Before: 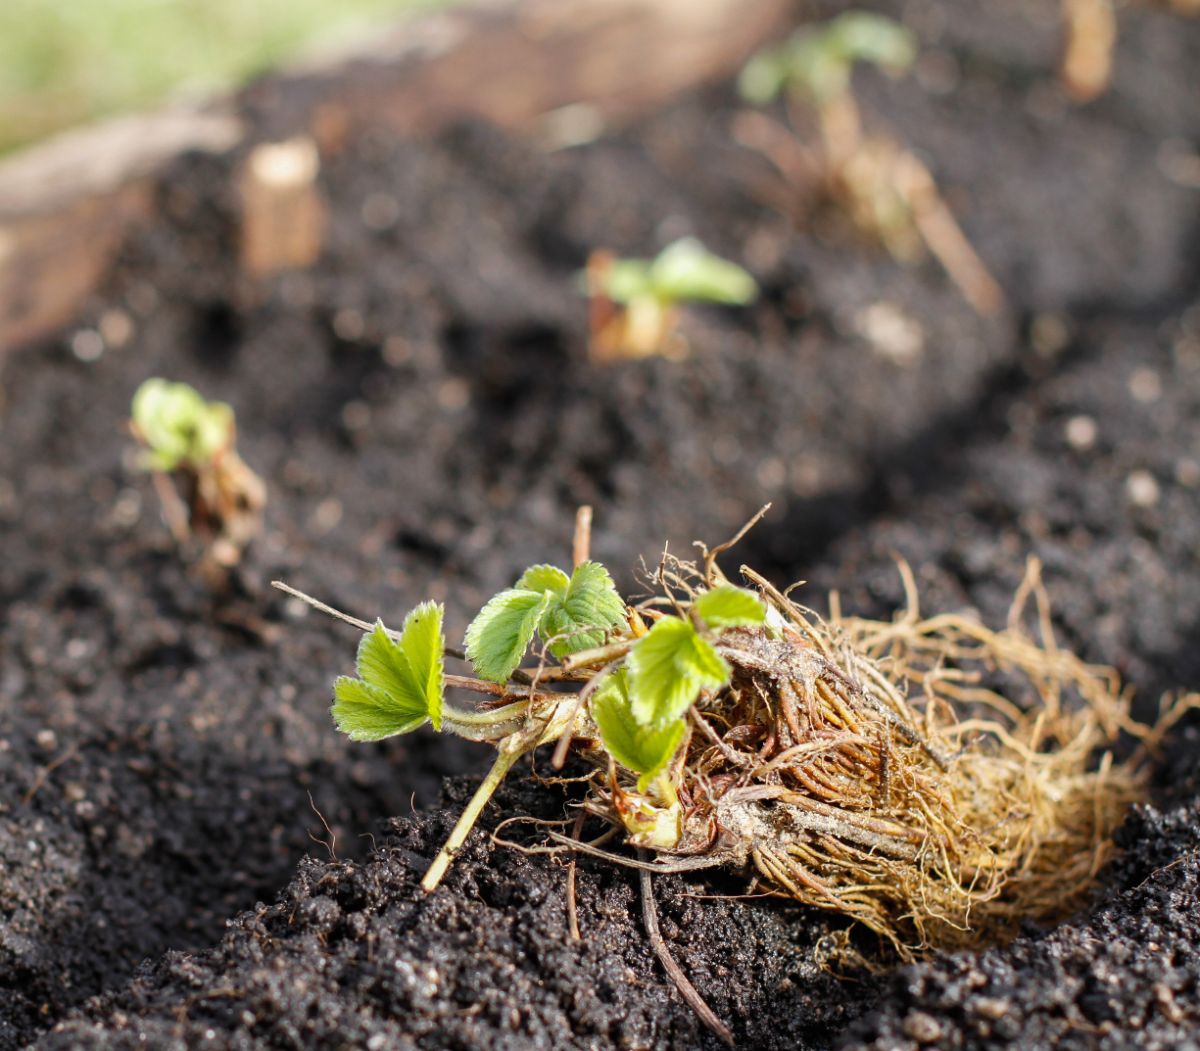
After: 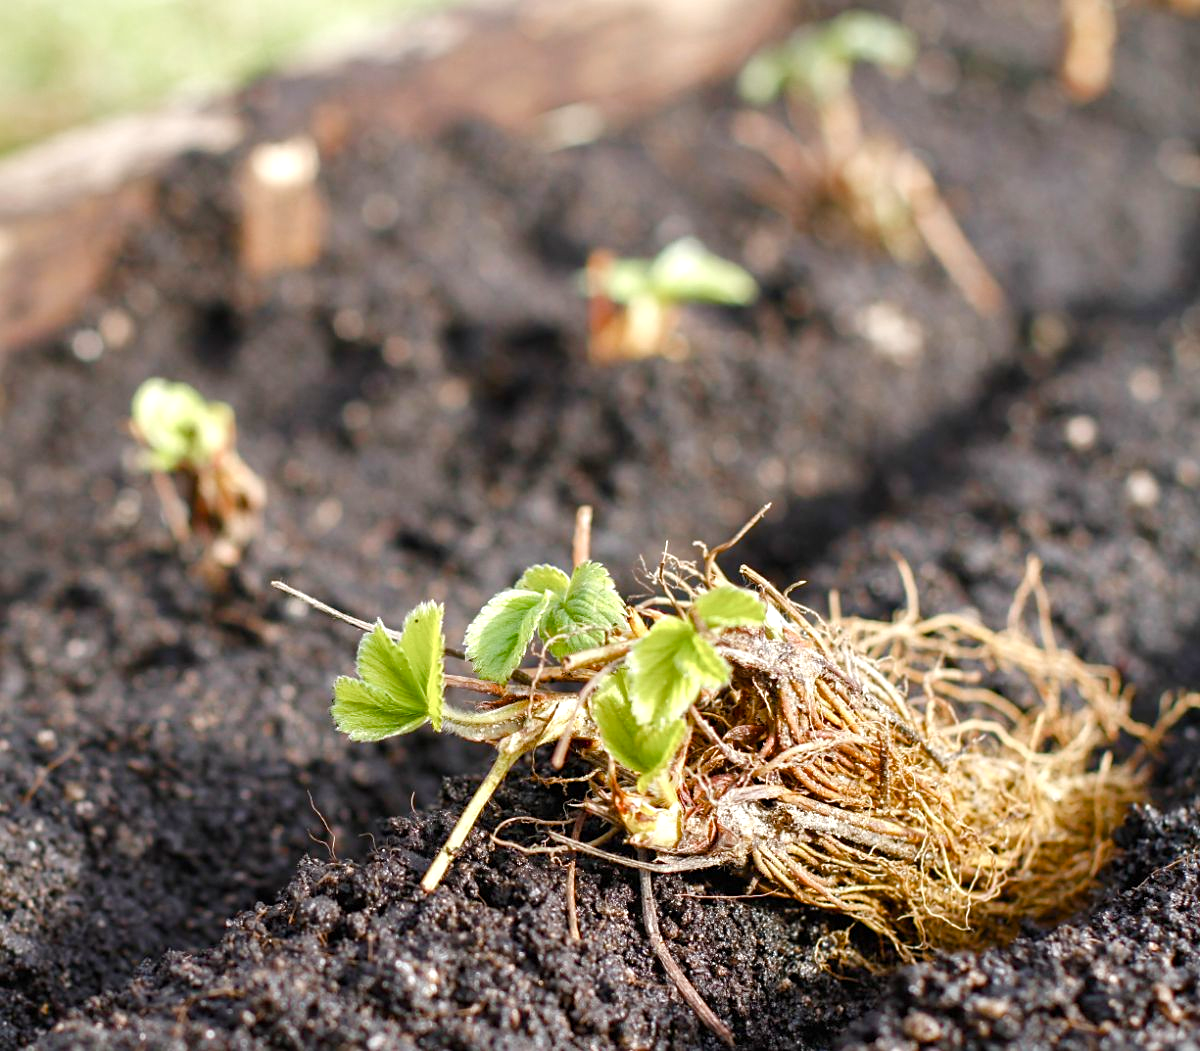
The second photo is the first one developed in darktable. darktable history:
sharpen: amount 0.2
color balance rgb: perceptual saturation grading › global saturation 20%, perceptual saturation grading › highlights -50%, perceptual saturation grading › shadows 30%, perceptual brilliance grading › global brilliance 10%, perceptual brilliance grading › shadows 15%
